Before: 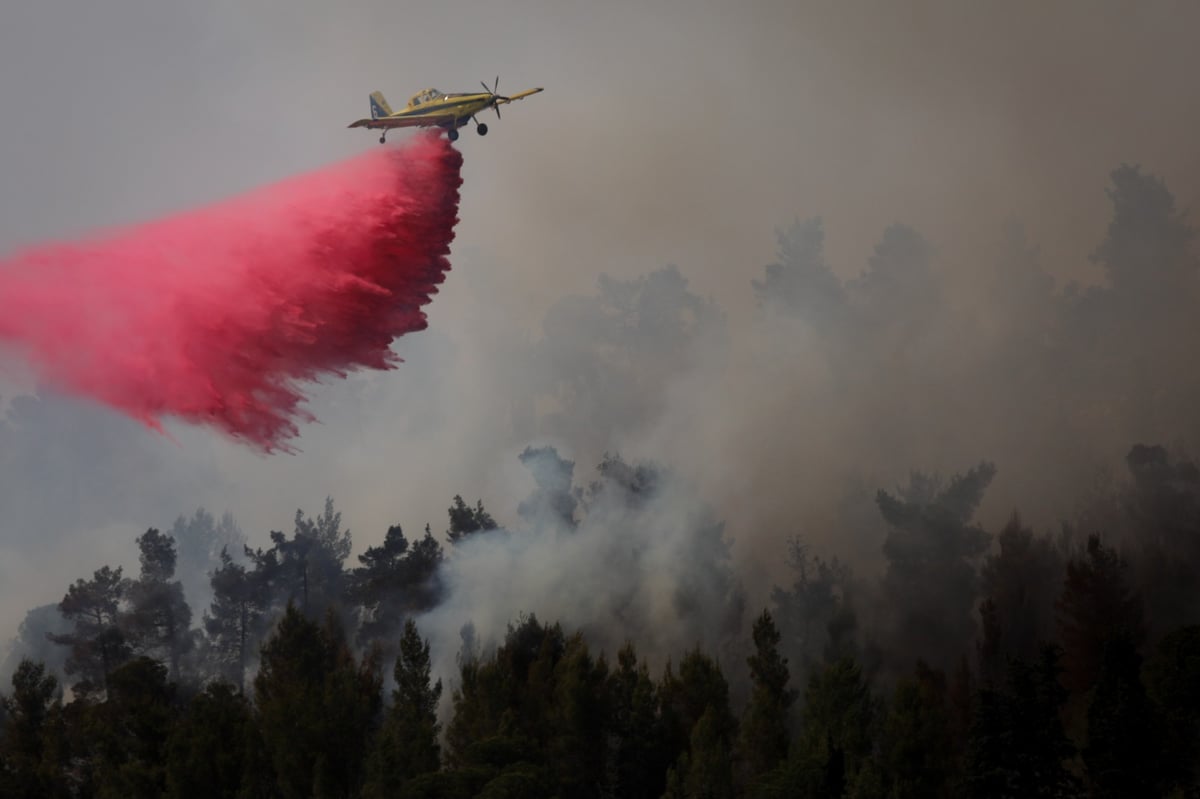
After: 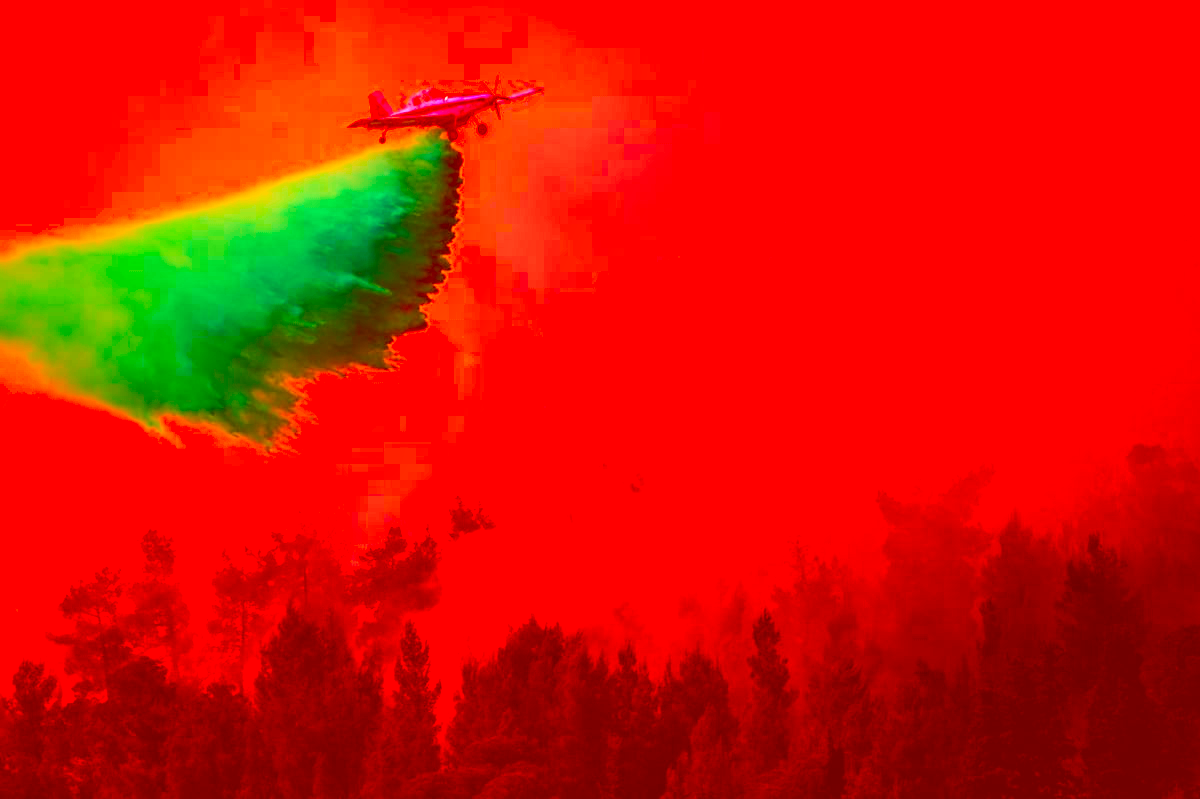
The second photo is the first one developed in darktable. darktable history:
color correction: highlights a* -39.24, highlights b* -39.22, shadows a* -39.81, shadows b* -39.45, saturation -2.96
local contrast: highlights 63%, detail 143%, midtone range 0.427
exposure: black level correction 0, exposure 1.124 EV, compensate exposure bias true, compensate highlight preservation false
